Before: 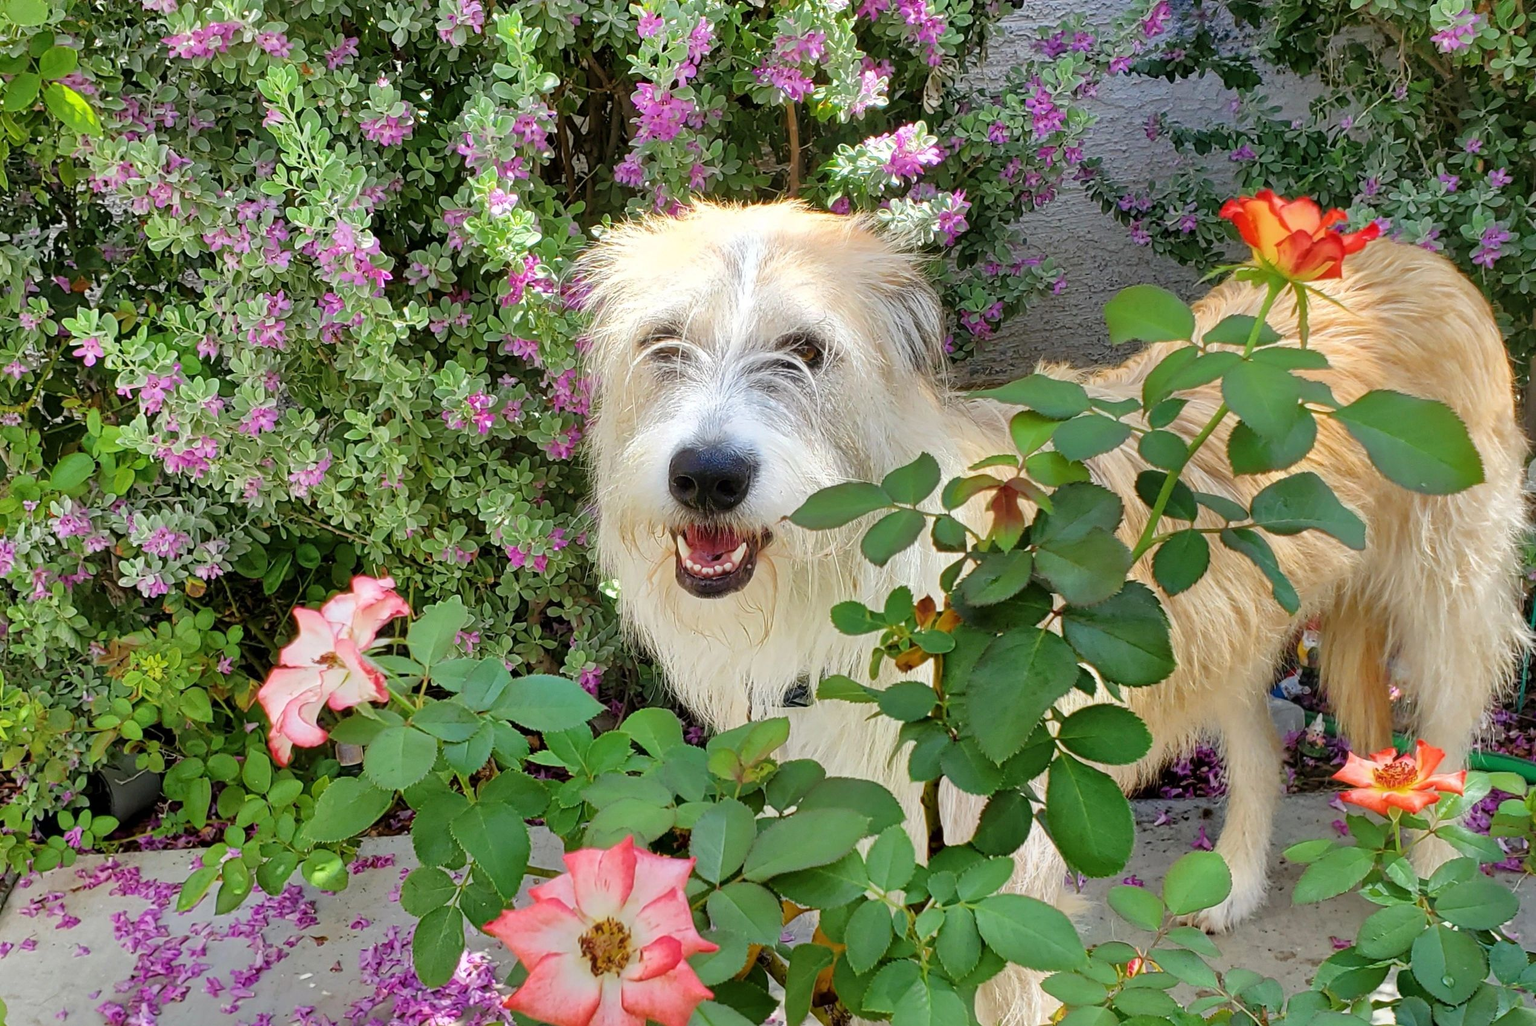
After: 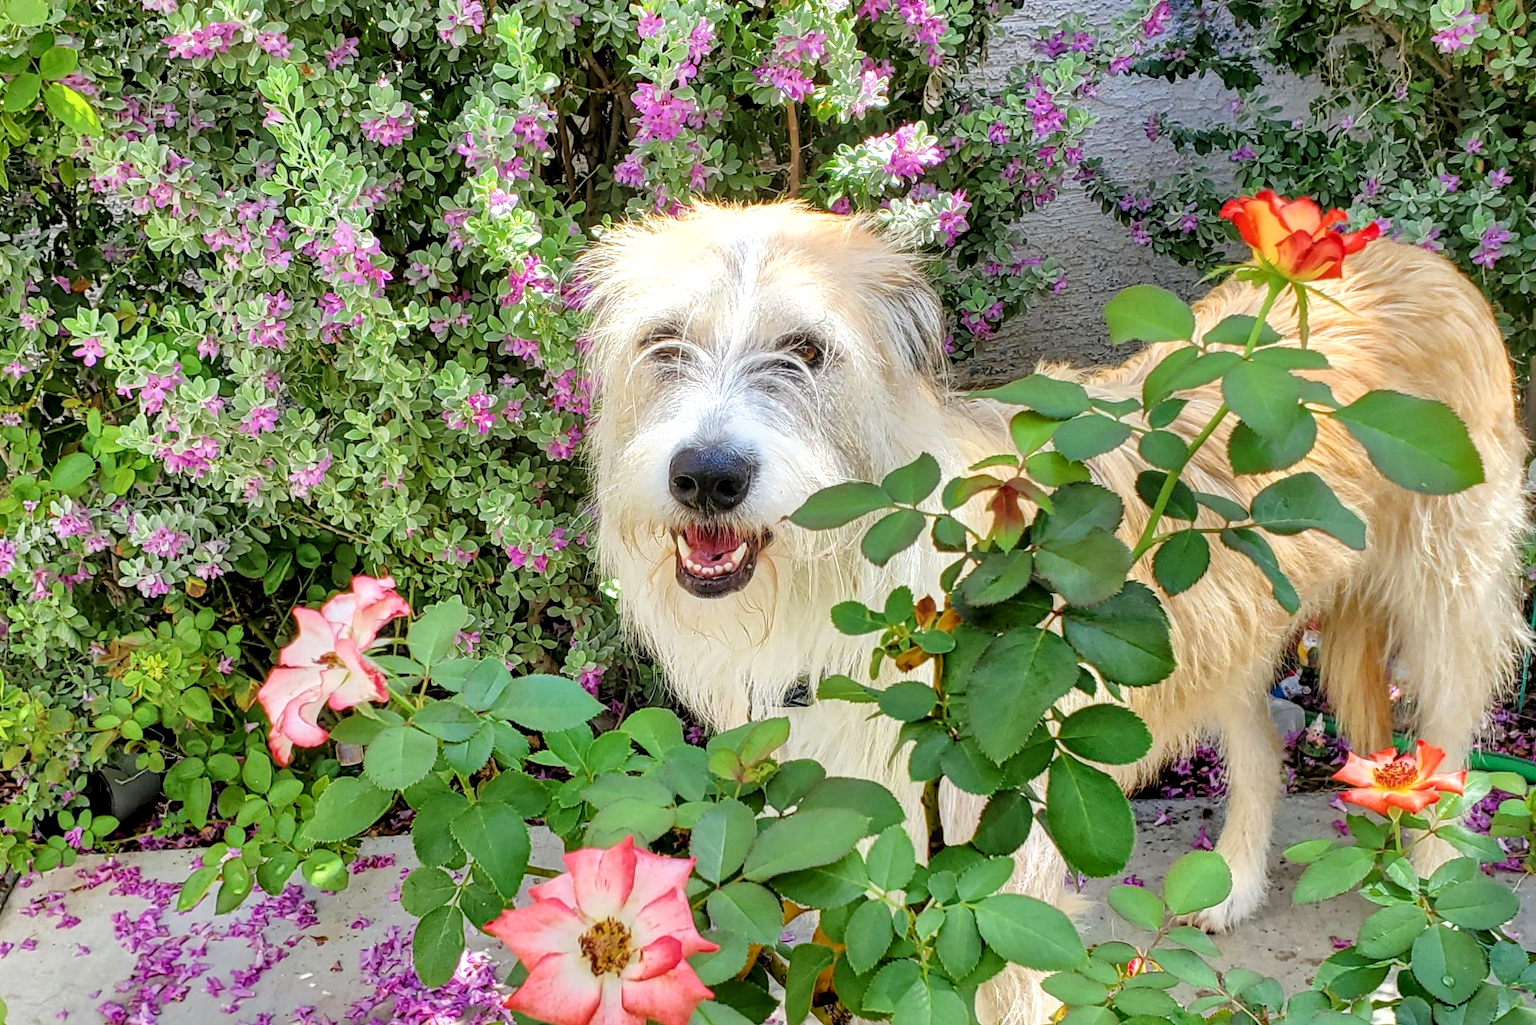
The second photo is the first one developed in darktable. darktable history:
exposure: black level correction 0.001, exposure 0.5 EV, compensate exposure bias true, compensate highlight preservation false
filmic rgb: black relative exposure -15 EV, white relative exposure 3 EV, threshold 6 EV, target black luminance 0%, hardness 9.27, latitude 99%, contrast 0.912, shadows ↔ highlights balance 0.505%, add noise in highlights 0, color science v3 (2019), use custom middle-gray values true, iterations of high-quality reconstruction 0, contrast in highlights soft, enable highlight reconstruction true
local contrast: highlights 61%, detail 143%, midtone range 0.428
